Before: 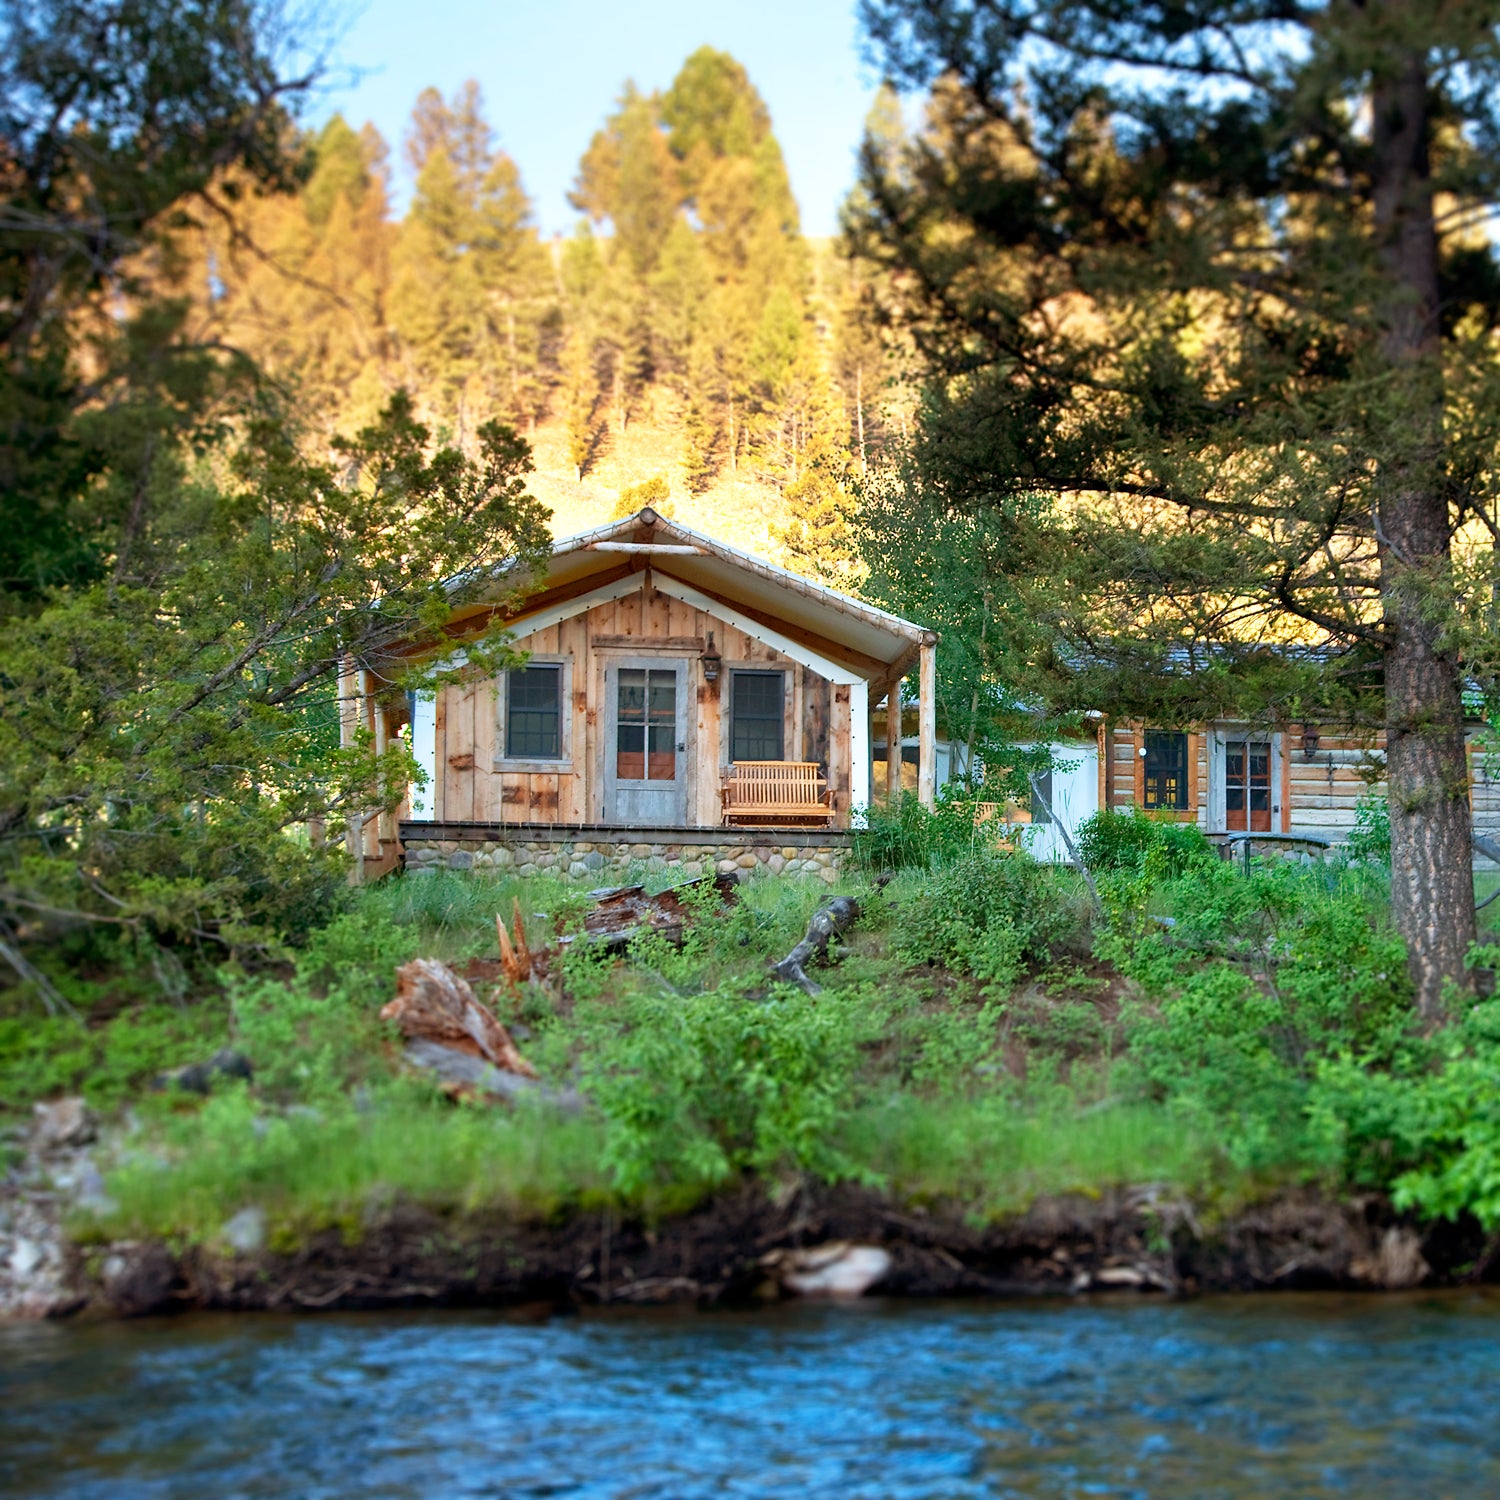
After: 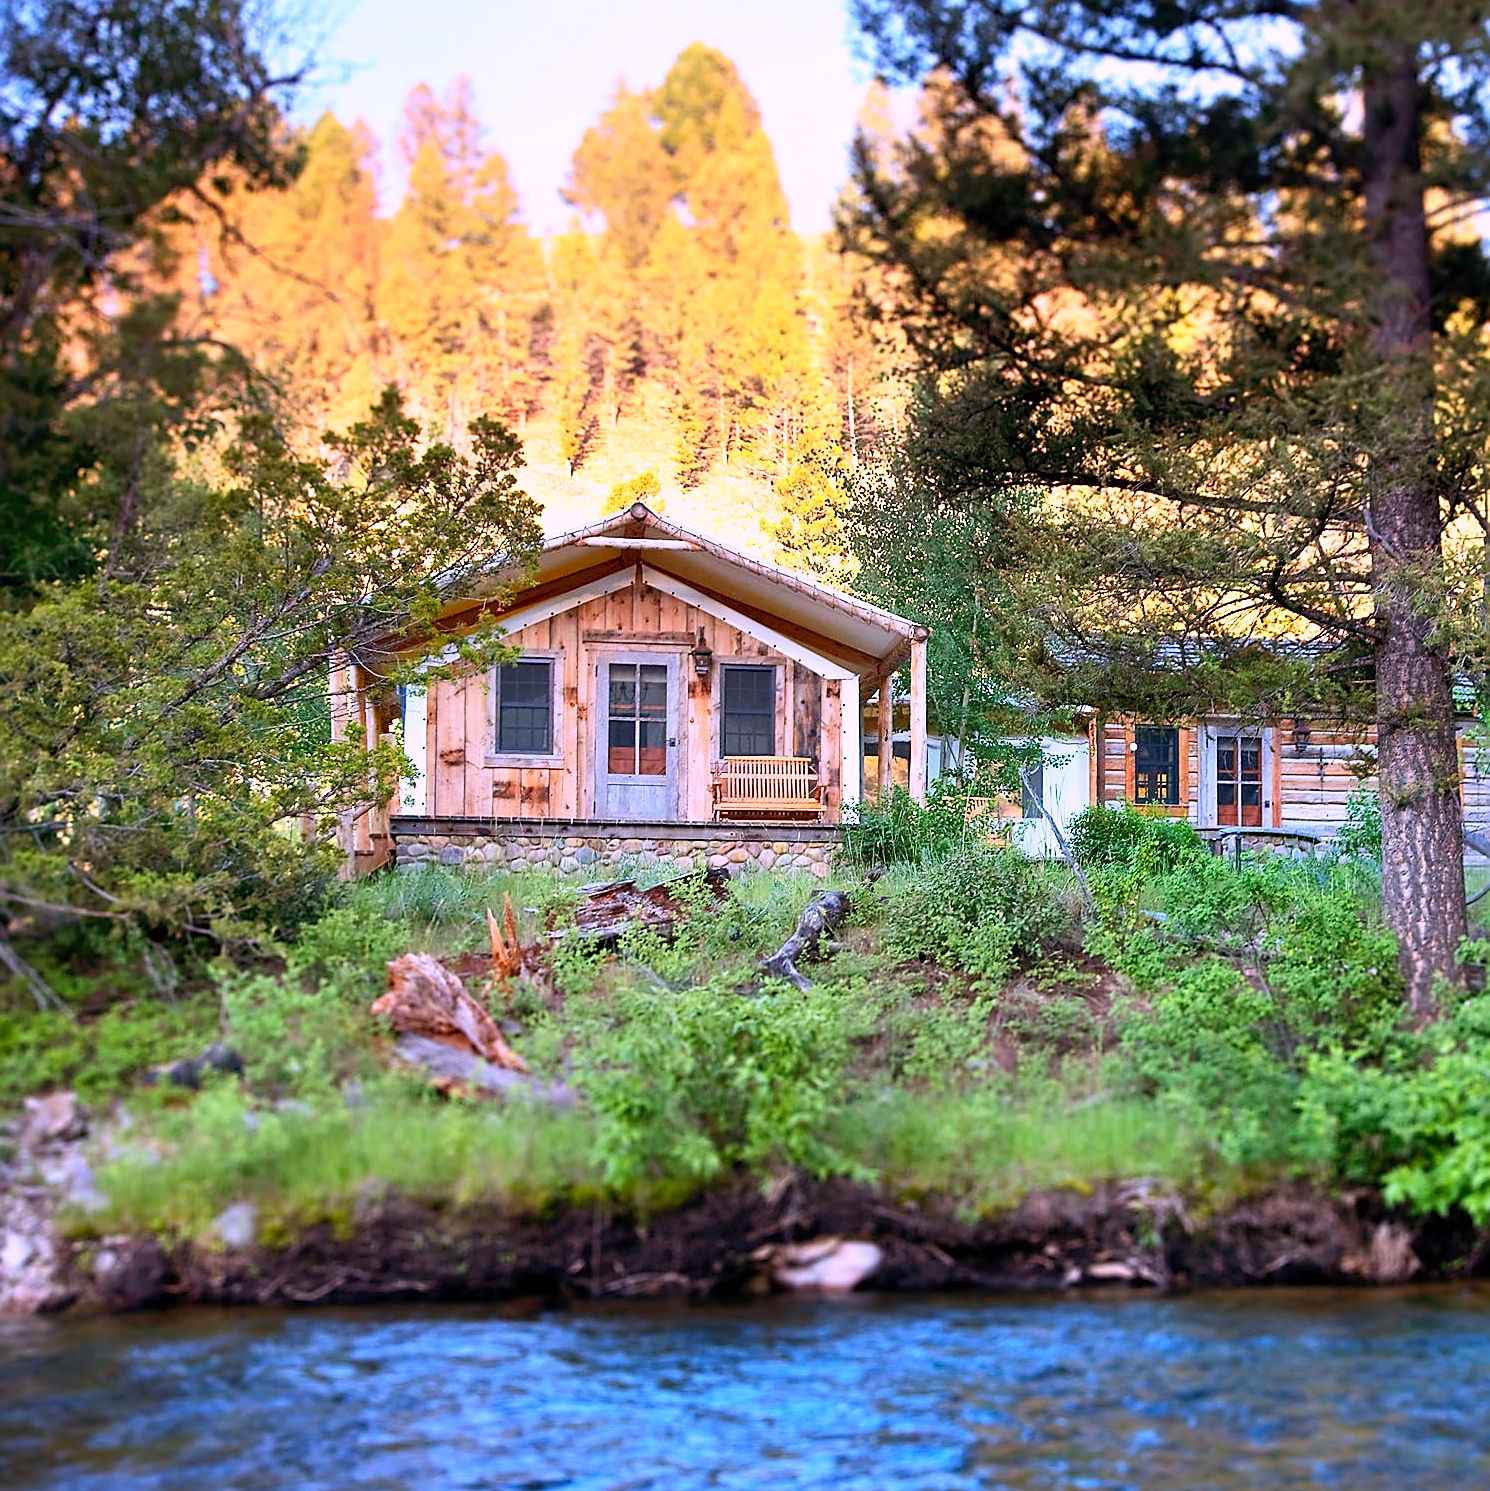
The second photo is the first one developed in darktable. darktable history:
crop and rotate: left 0.613%, top 0.343%, bottom 0.237%
sharpen: radius 1.354, amount 1.248, threshold 0.611
color calibration: output R [1.063, -0.012, -0.003, 0], output B [-0.079, 0.047, 1, 0], illuminant custom, x 0.367, y 0.392, temperature 4435.71 K
contrast brightness saturation: contrast 0.205, brightness 0.158, saturation 0.224
